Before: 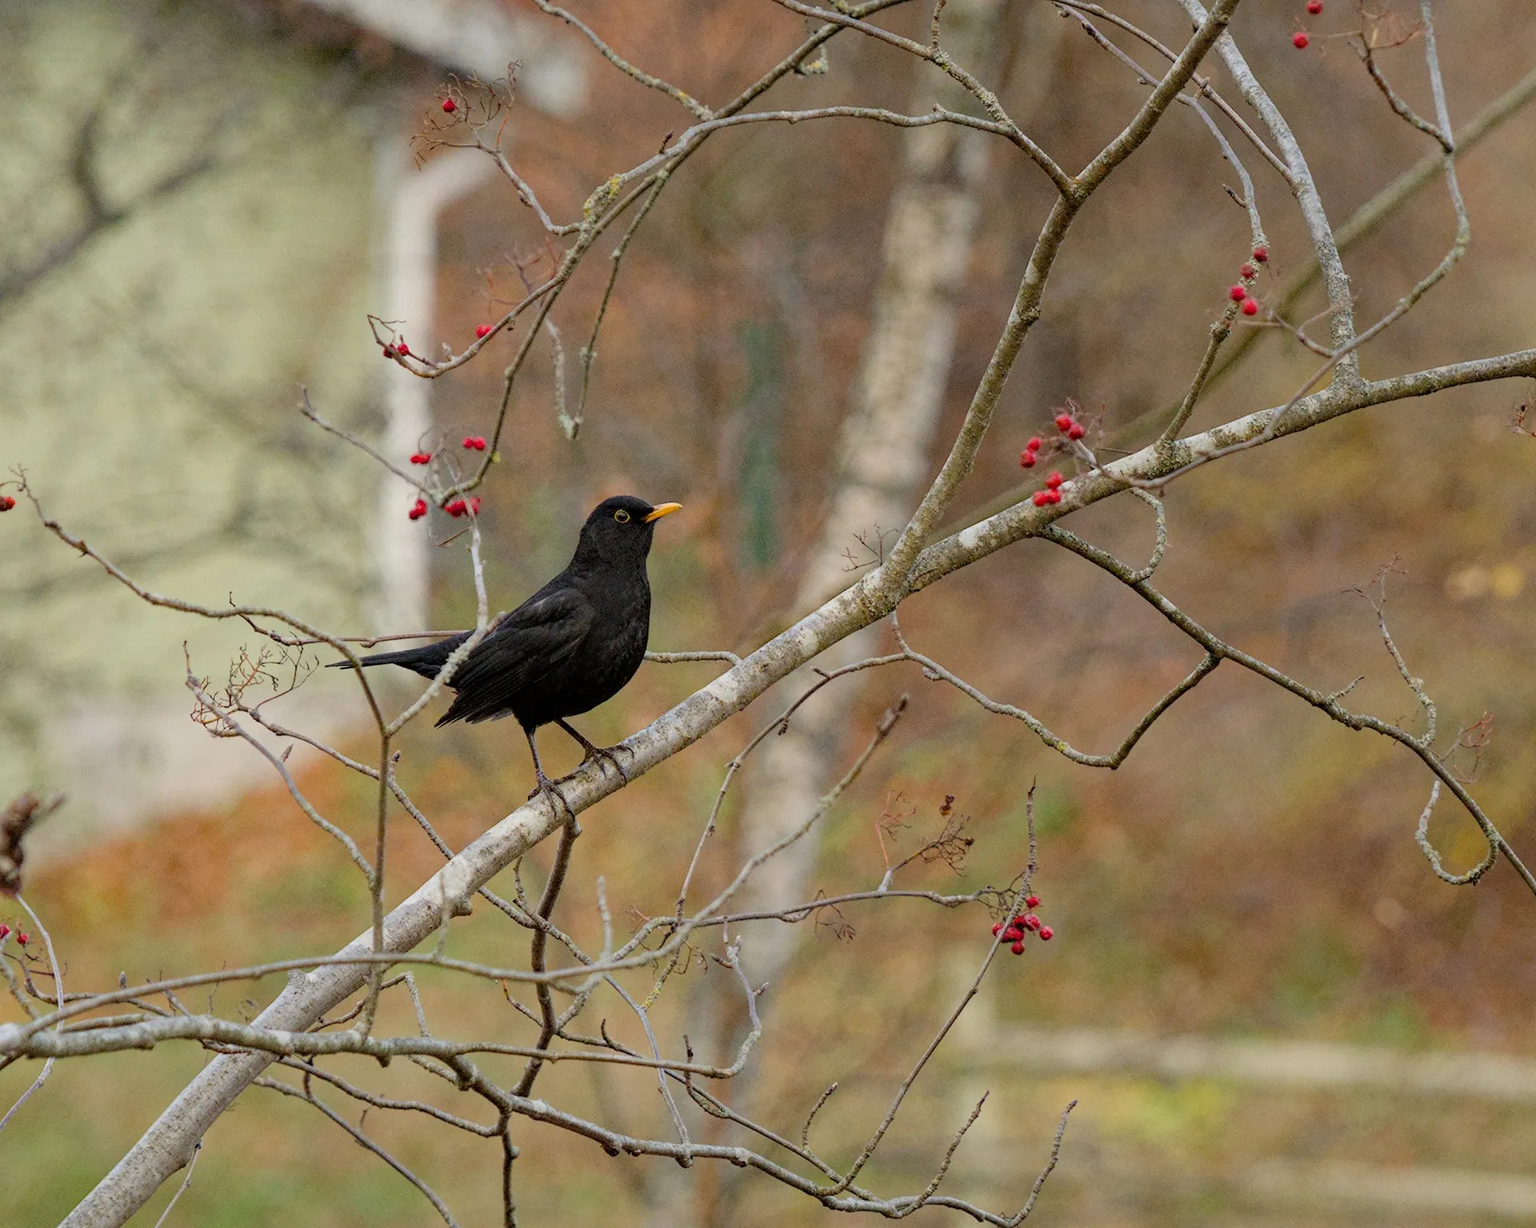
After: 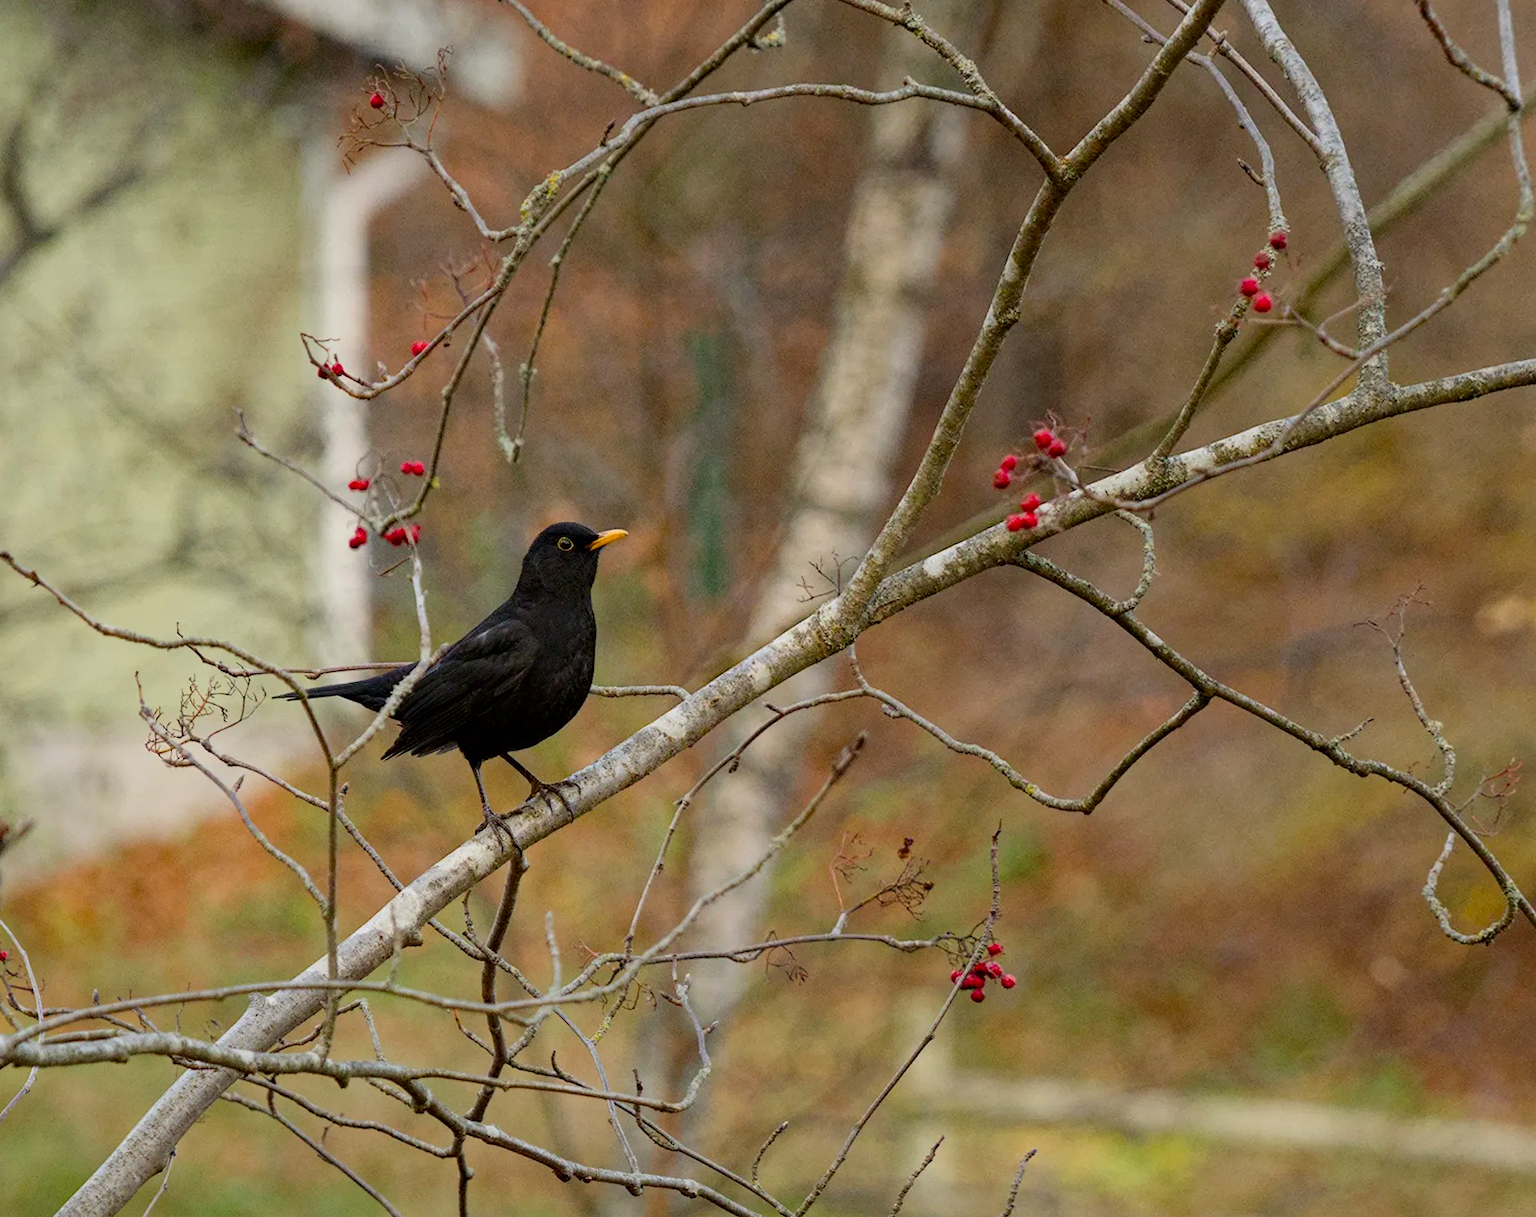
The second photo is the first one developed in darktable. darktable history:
rotate and perspective: rotation 0.062°, lens shift (vertical) 0.115, lens shift (horizontal) -0.133, crop left 0.047, crop right 0.94, crop top 0.061, crop bottom 0.94
contrast brightness saturation: contrast 0.13, brightness -0.05, saturation 0.16
